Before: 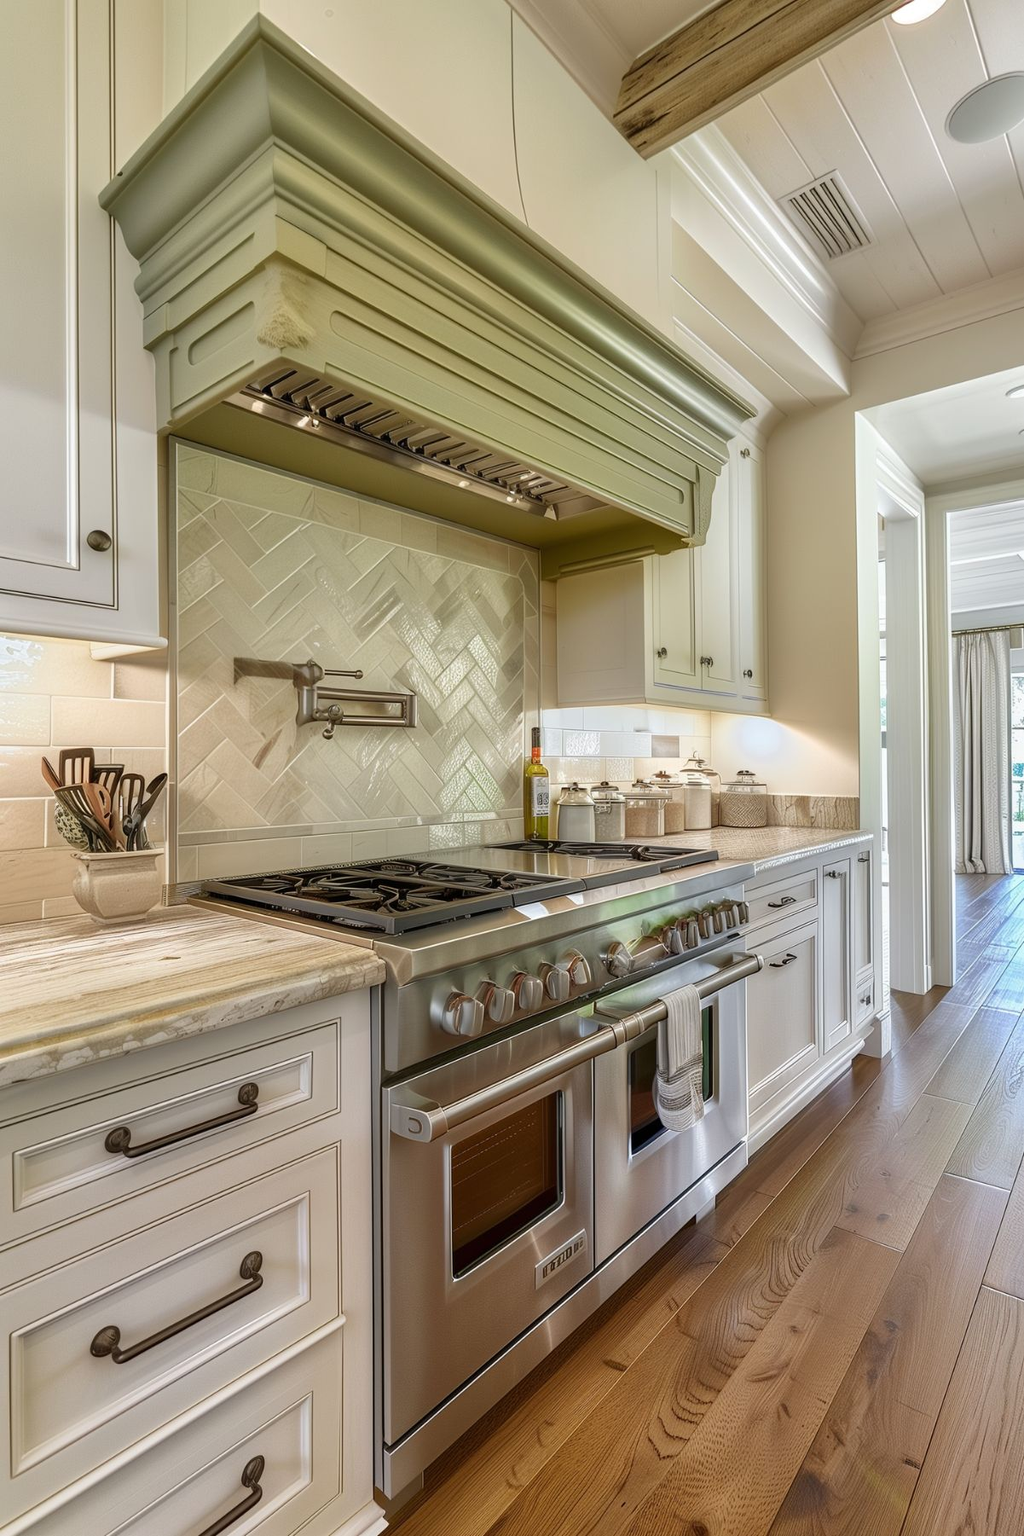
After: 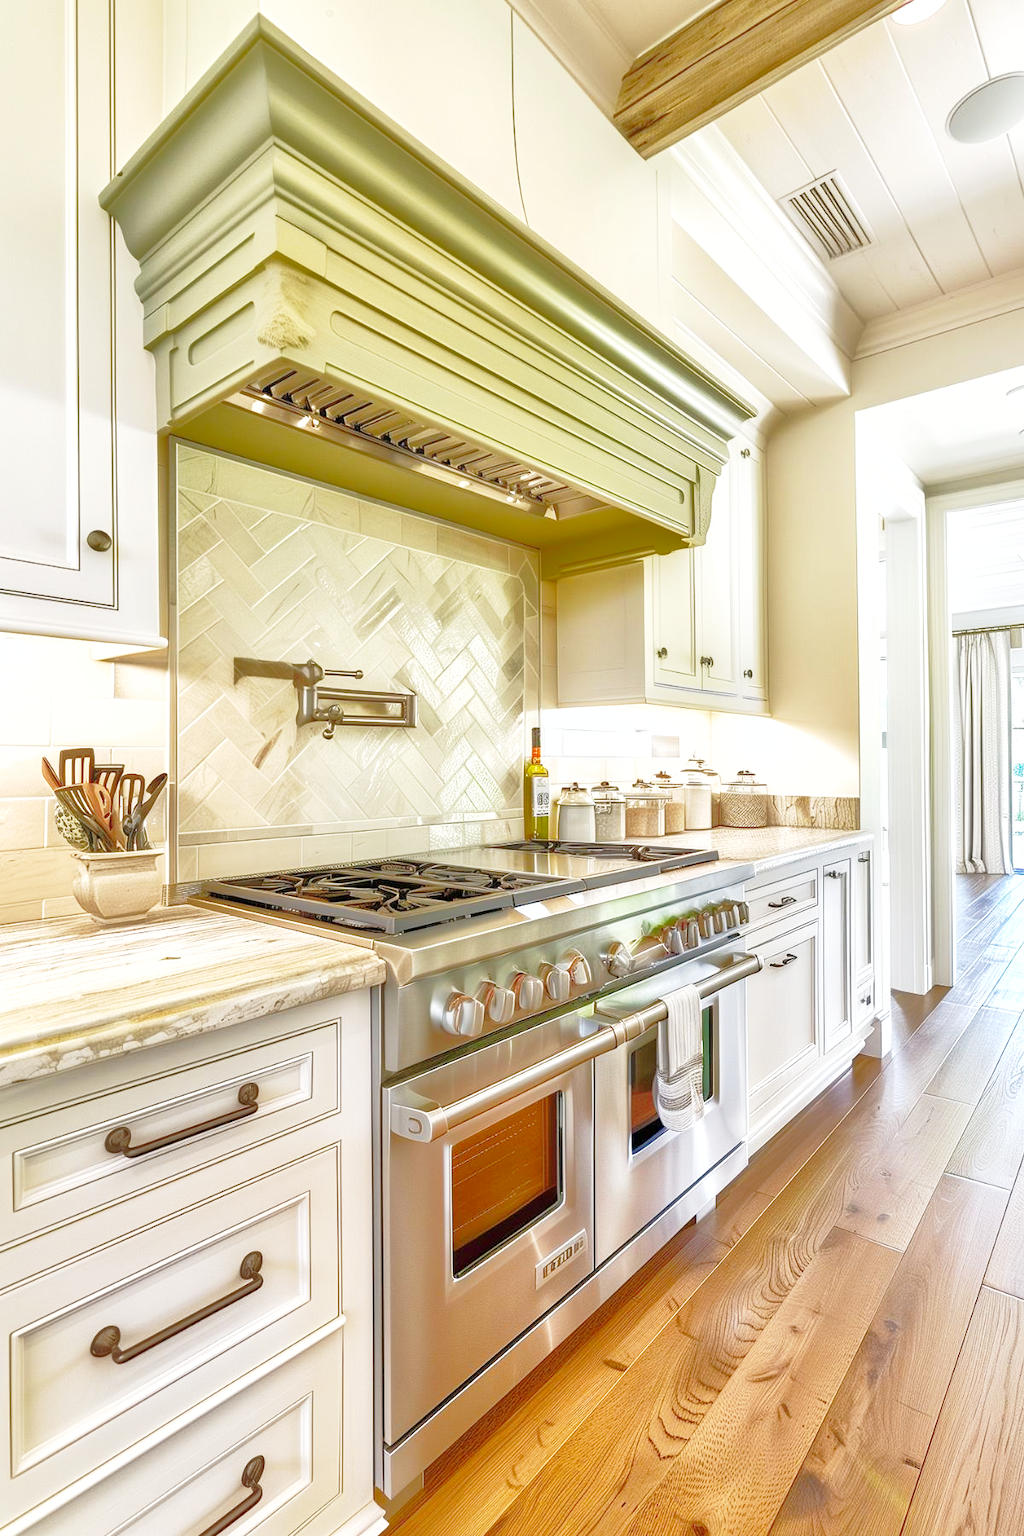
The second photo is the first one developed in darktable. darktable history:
shadows and highlights: on, module defaults
base curve: curves: ch0 [(0, 0) (0.028, 0.03) (0.121, 0.232) (0.46, 0.748) (0.859, 0.968) (1, 1)], preserve colors none
tone equalizer: -7 EV 0.147 EV, -6 EV 0.592 EV, -5 EV 1.19 EV, -4 EV 1.36 EV, -3 EV 1.15 EV, -2 EV 0.6 EV, -1 EV 0.148 EV
exposure: exposure 0.637 EV, compensate exposure bias true, compensate highlight preservation false
